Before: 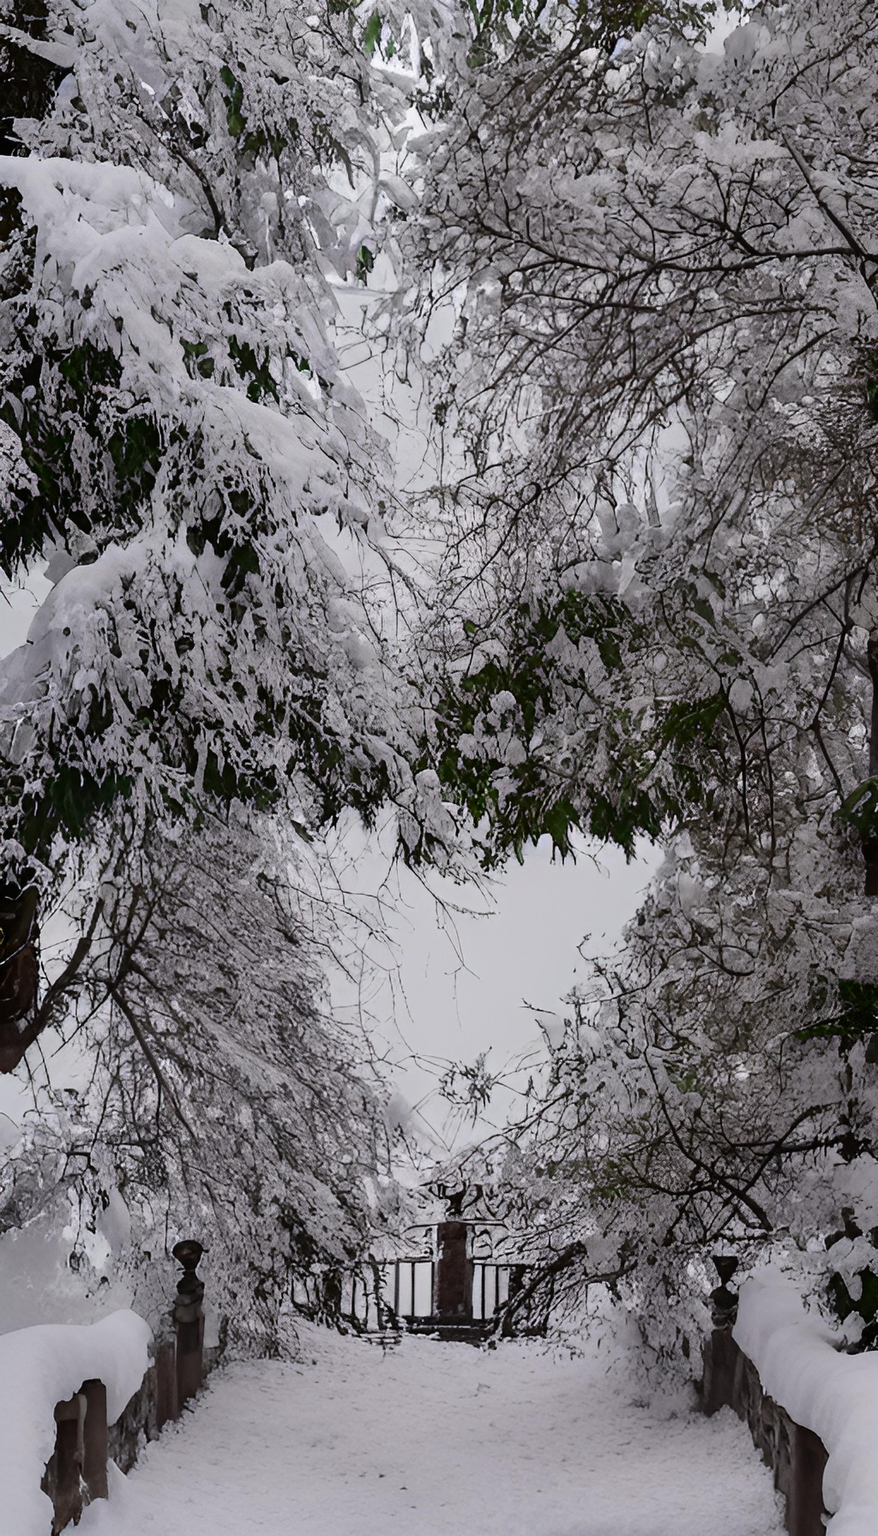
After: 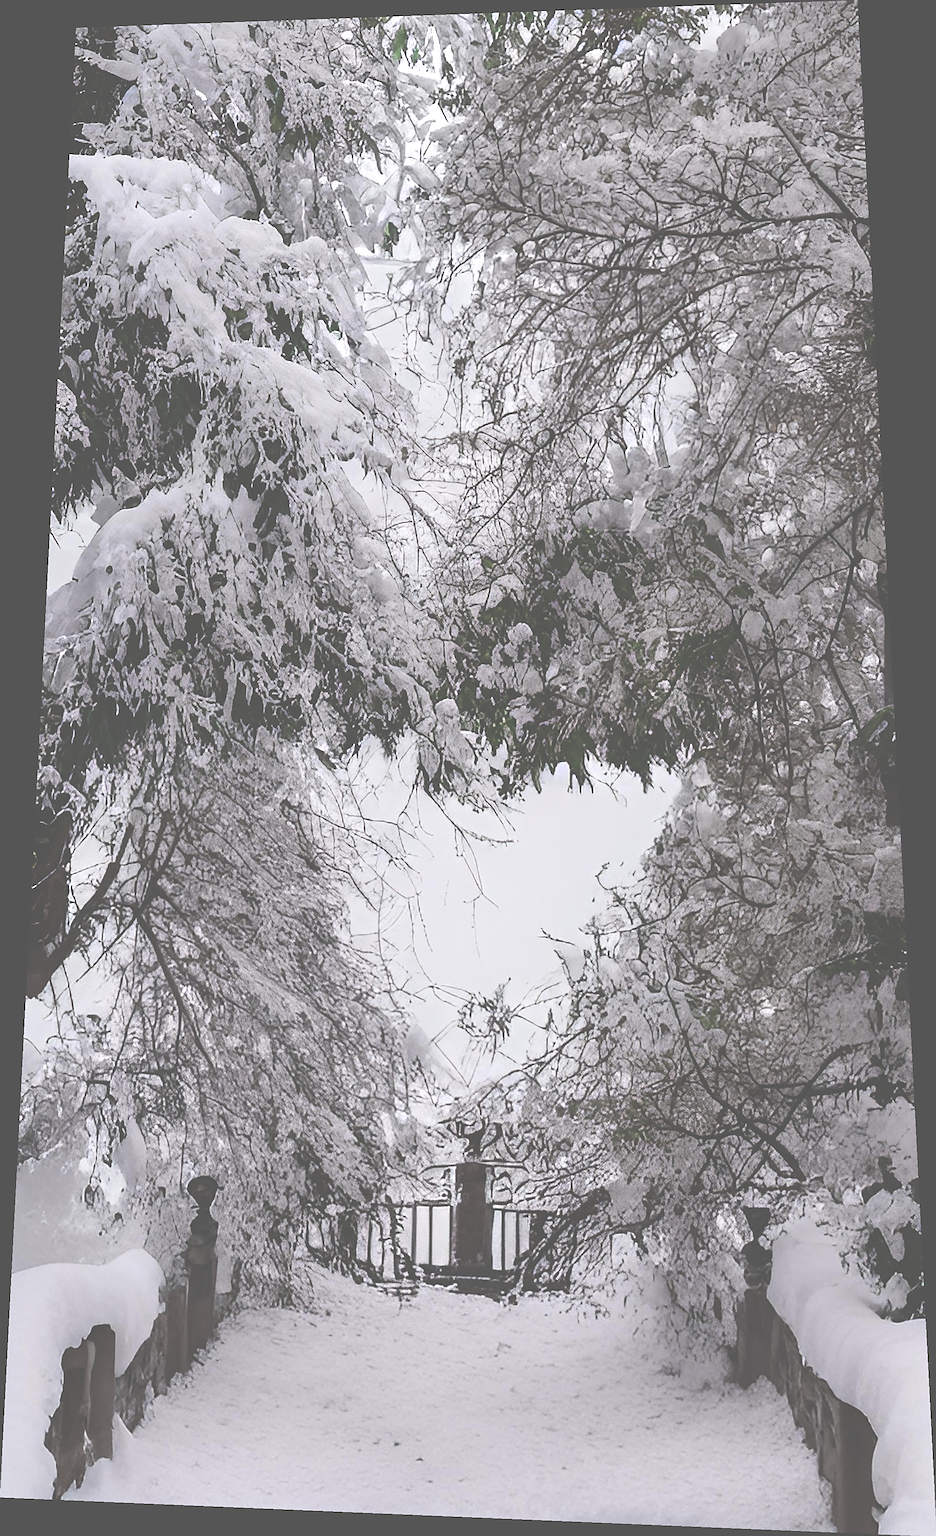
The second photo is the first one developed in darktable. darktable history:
exposure: black level correction -0.071, exposure 0.5 EV, compensate highlight preservation false
sharpen: on, module defaults
rotate and perspective: rotation 0.128°, lens shift (vertical) -0.181, lens shift (horizontal) -0.044, shear 0.001, automatic cropping off
